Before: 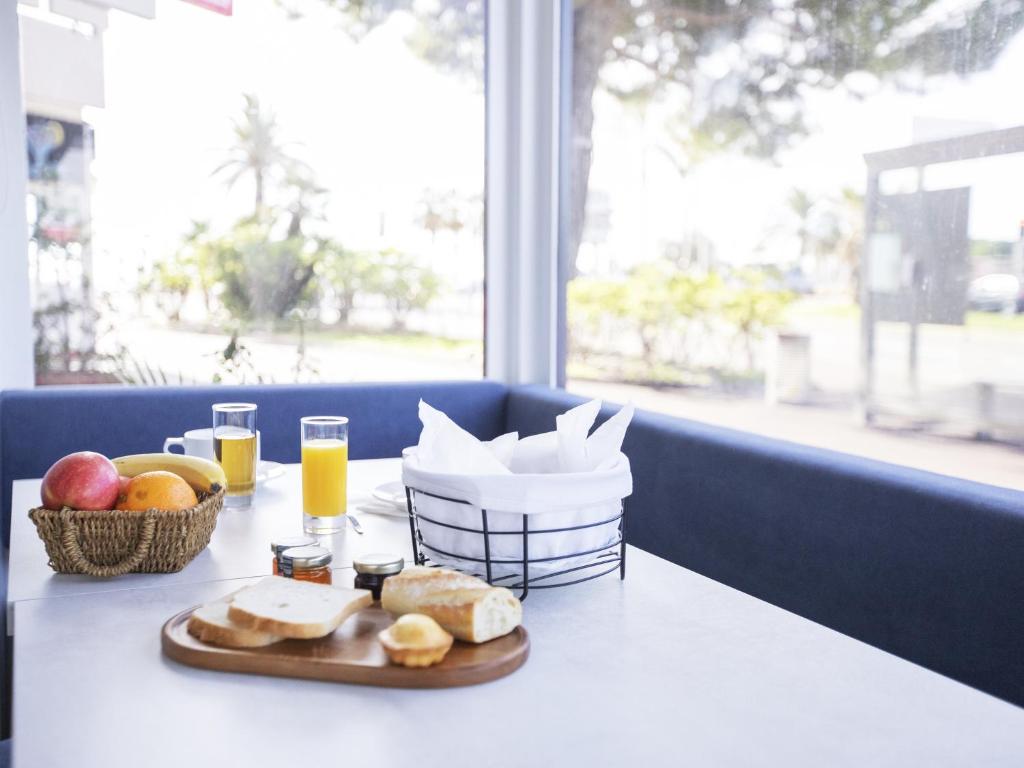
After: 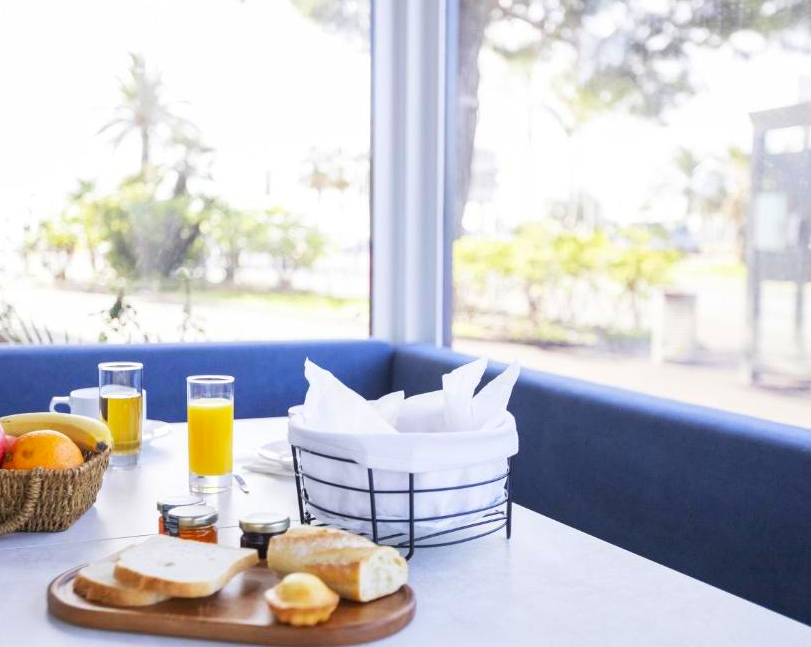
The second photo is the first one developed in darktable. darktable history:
crop: left 11.225%, top 5.381%, right 9.565%, bottom 10.314%
color correction: saturation 1.32
